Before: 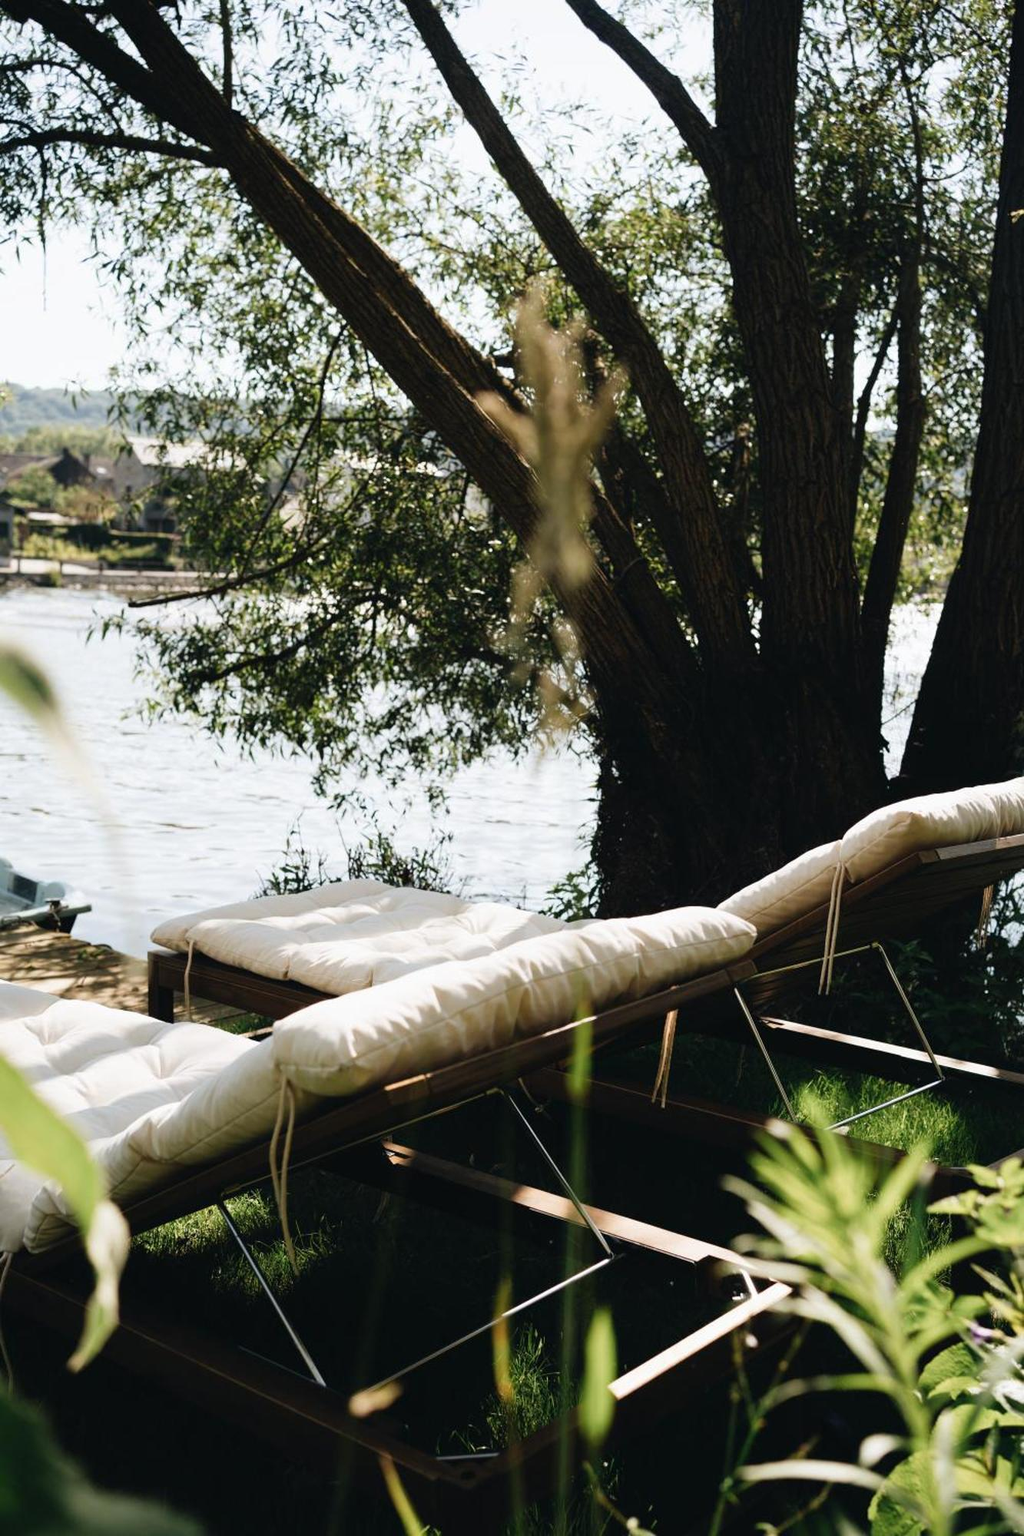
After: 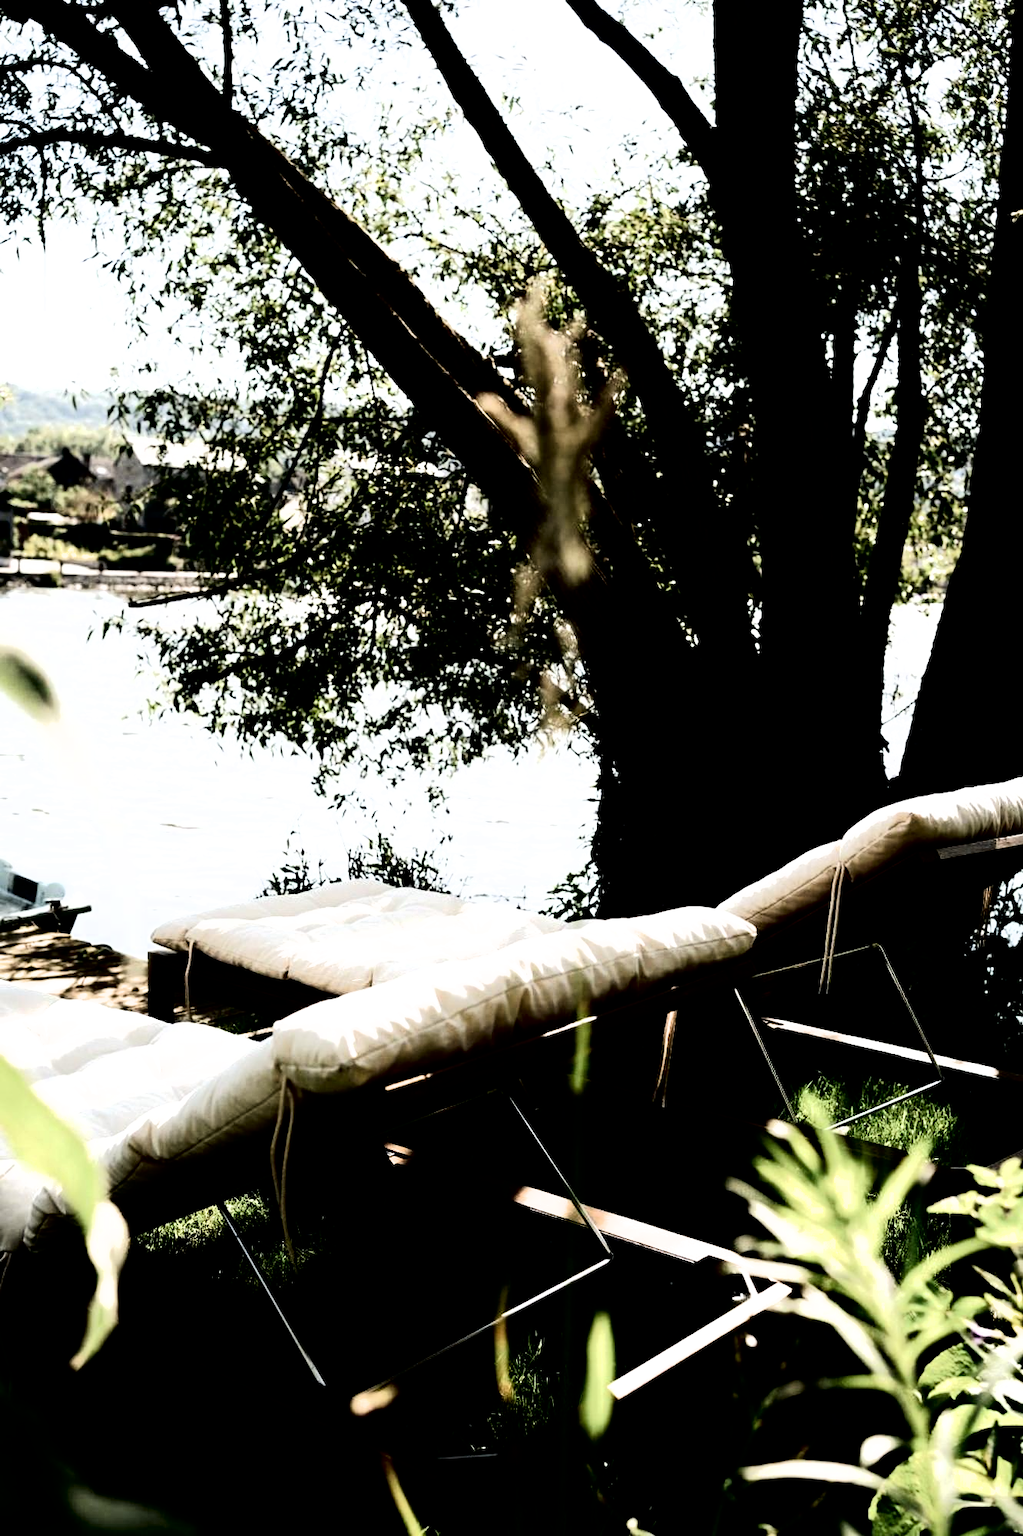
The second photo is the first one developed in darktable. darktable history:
filmic rgb: black relative exposure -8.28 EV, white relative exposure 2.22 EV, hardness 7.06, latitude 86.28%, contrast 1.695, highlights saturation mix -3.63%, shadows ↔ highlights balance -2.53%
tone curve: curves: ch0 [(0, 0) (0.003, 0.001) (0.011, 0.001) (0.025, 0.001) (0.044, 0.001) (0.069, 0.003) (0.1, 0.007) (0.136, 0.013) (0.177, 0.032) (0.224, 0.083) (0.277, 0.157) (0.335, 0.237) (0.399, 0.334) (0.468, 0.446) (0.543, 0.562) (0.623, 0.683) (0.709, 0.801) (0.801, 0.869) (0.898, 0.918) (1, 1)], color space Lab, independent channels, preserve colors none
